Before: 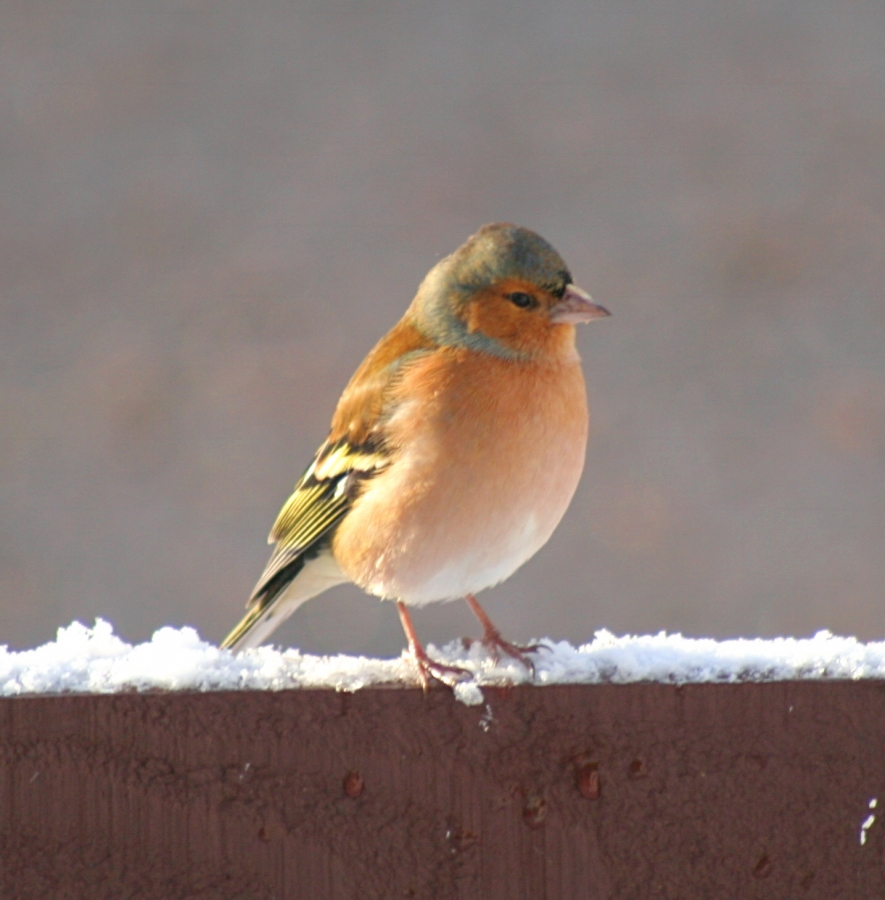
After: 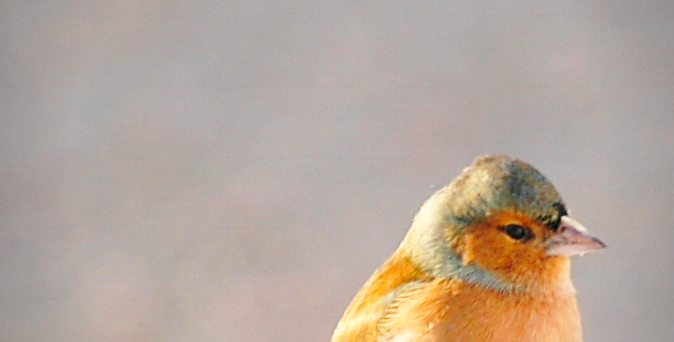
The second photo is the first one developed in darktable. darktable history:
crop: left 0.579%, top 7.627%, right 23.167%, bottom 54.275%
base curve: curves: ch0 [(0, 0) (0.036, 0.037) (0.121, 0.228) (0.46, 0.76) (0.859, 0.983) (1, 1)], preserve colors none
sharpen: radius 1.4, amount 1.25, threshold 0.7
vignetting: on, module defaults
